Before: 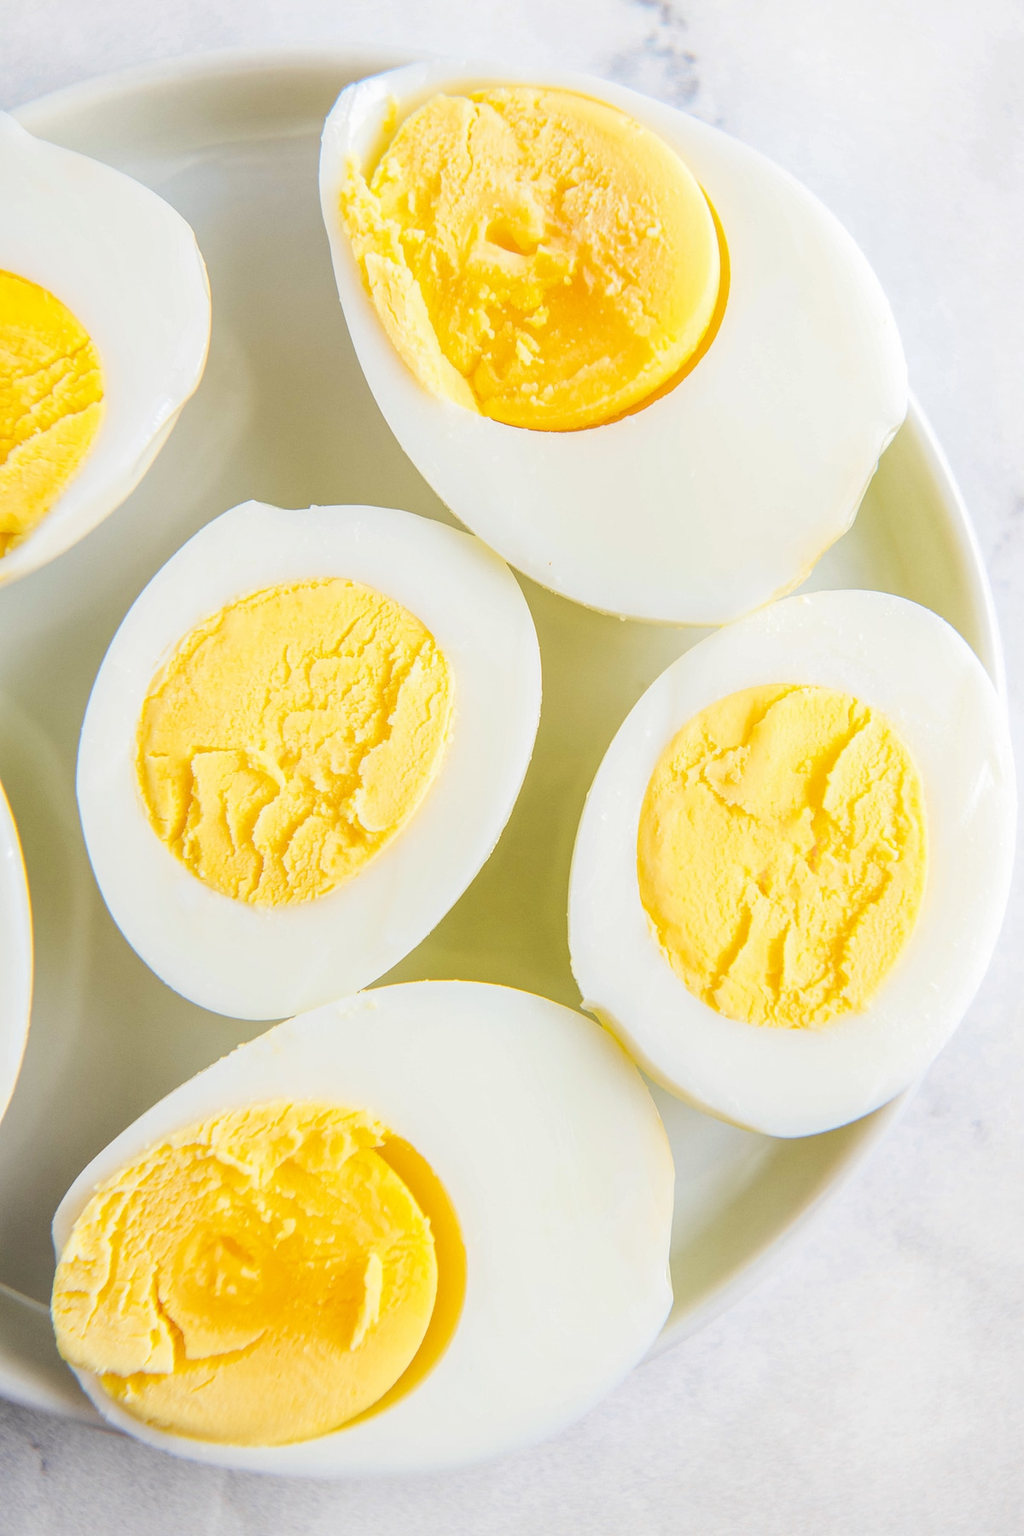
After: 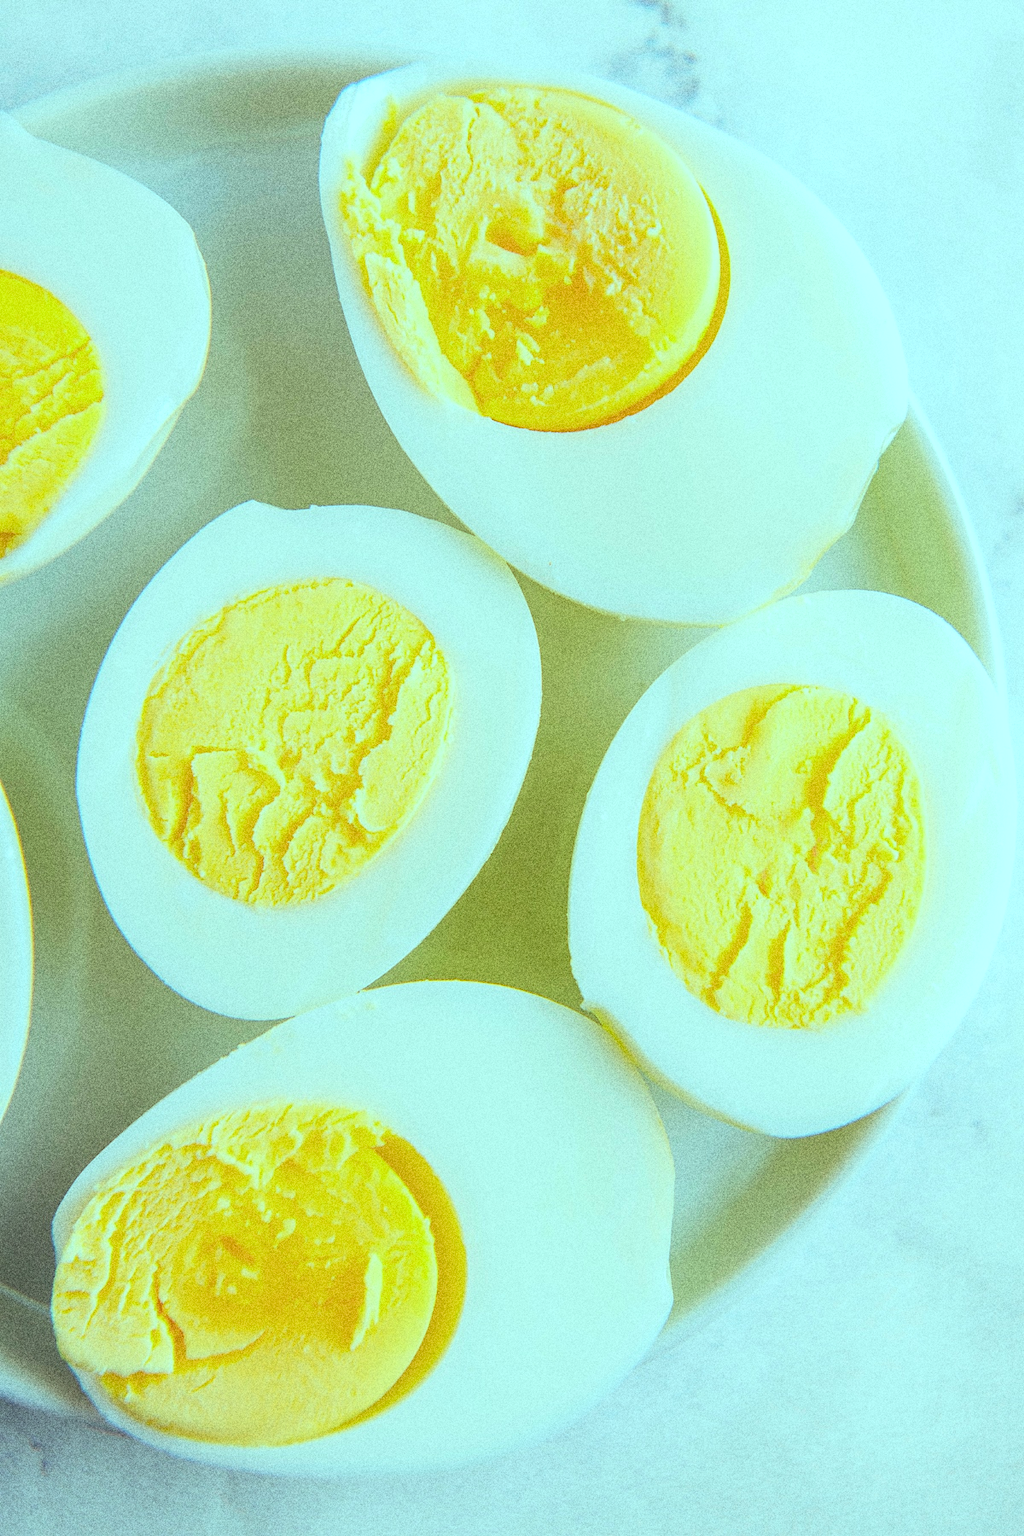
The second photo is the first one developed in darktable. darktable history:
grain: coarseness 10.62 ISO, strength 55.56%
color balance rgb: shadows lift › chroma 7.23%, shadows lift › hue 246.48°, highlights gain › chroma 5.38%, highlights gain › hue 196.93°, white fulcrum 1 EV
contrast brightness saturation: contrast -0.02, brightness -0.01, saturation 0.03
exposure: exposure -0.021 EV, compensate highlight preservation false
